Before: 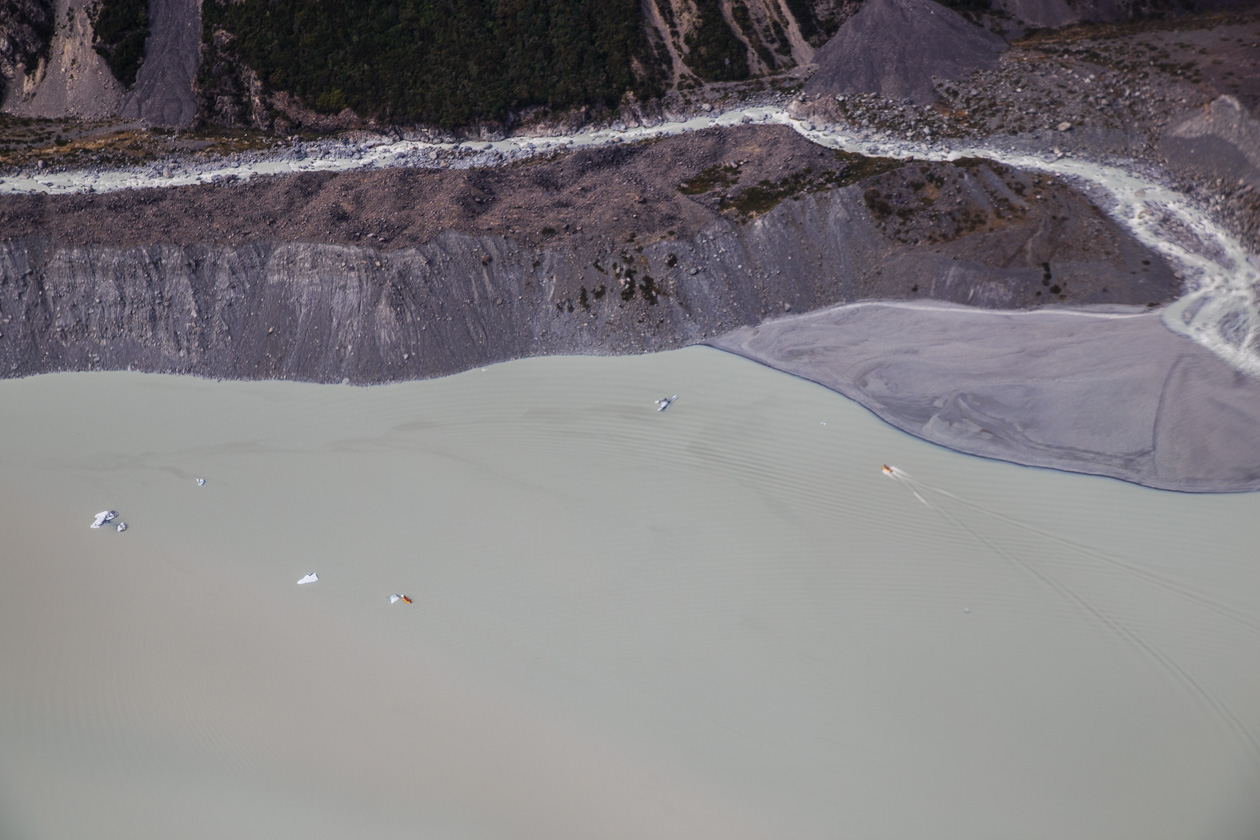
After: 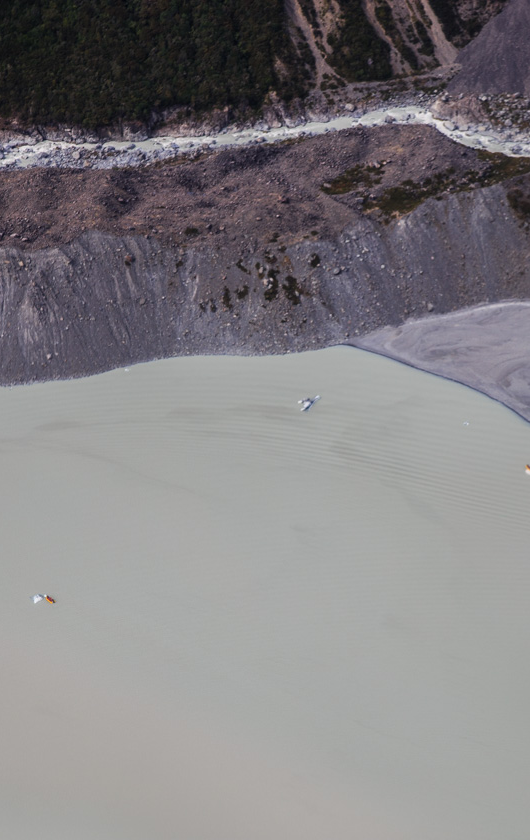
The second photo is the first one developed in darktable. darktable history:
crop: left 28.368%, right 29.553%
